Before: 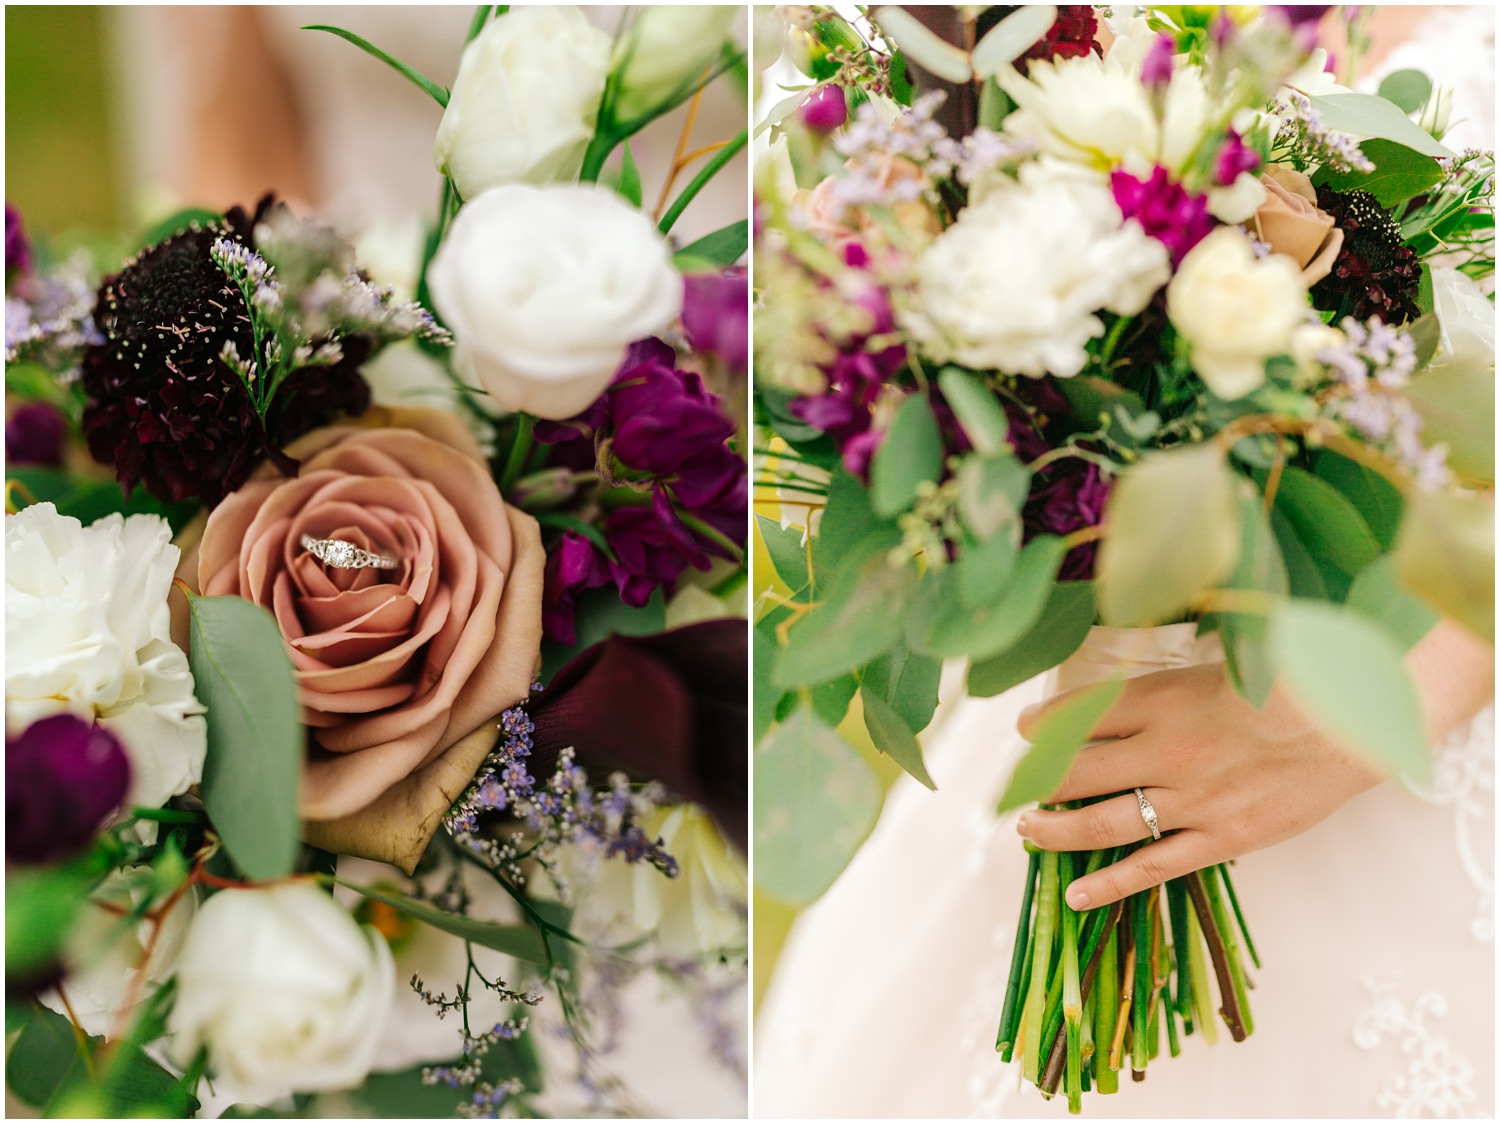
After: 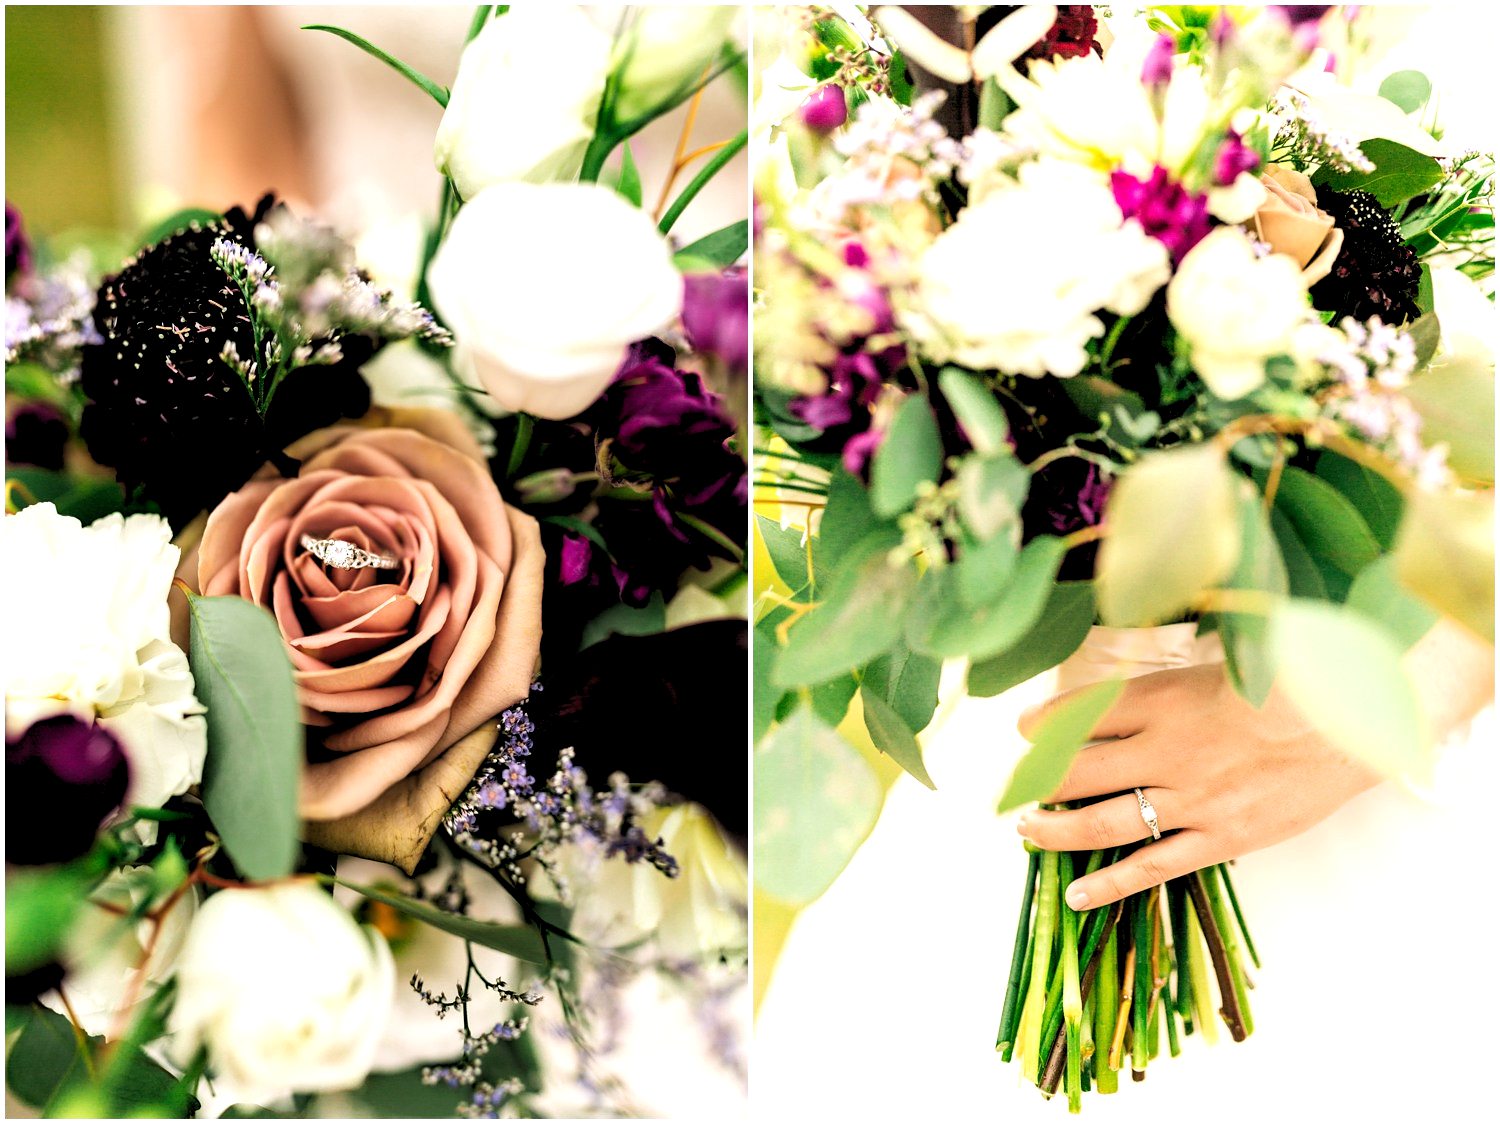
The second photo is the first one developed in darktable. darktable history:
tone equalizer: -8 EV -0.75 EV, -7 EV -0.7 EV, -6 EV -0.6 EV, -5 EV -0.4 EV, -3 EV 0.4 EV, -2 EV 0.6 EV, -1 EV 0.7 EV, +0 EV 0.75 EV, edges refinement/feathering 500, mask exposure compensation -1.57 EV, preserve details no
rgb levels: levels [[0.013, 0.434, 0.89], [0, 0.5, 1], [0, 0.5, 1]]
